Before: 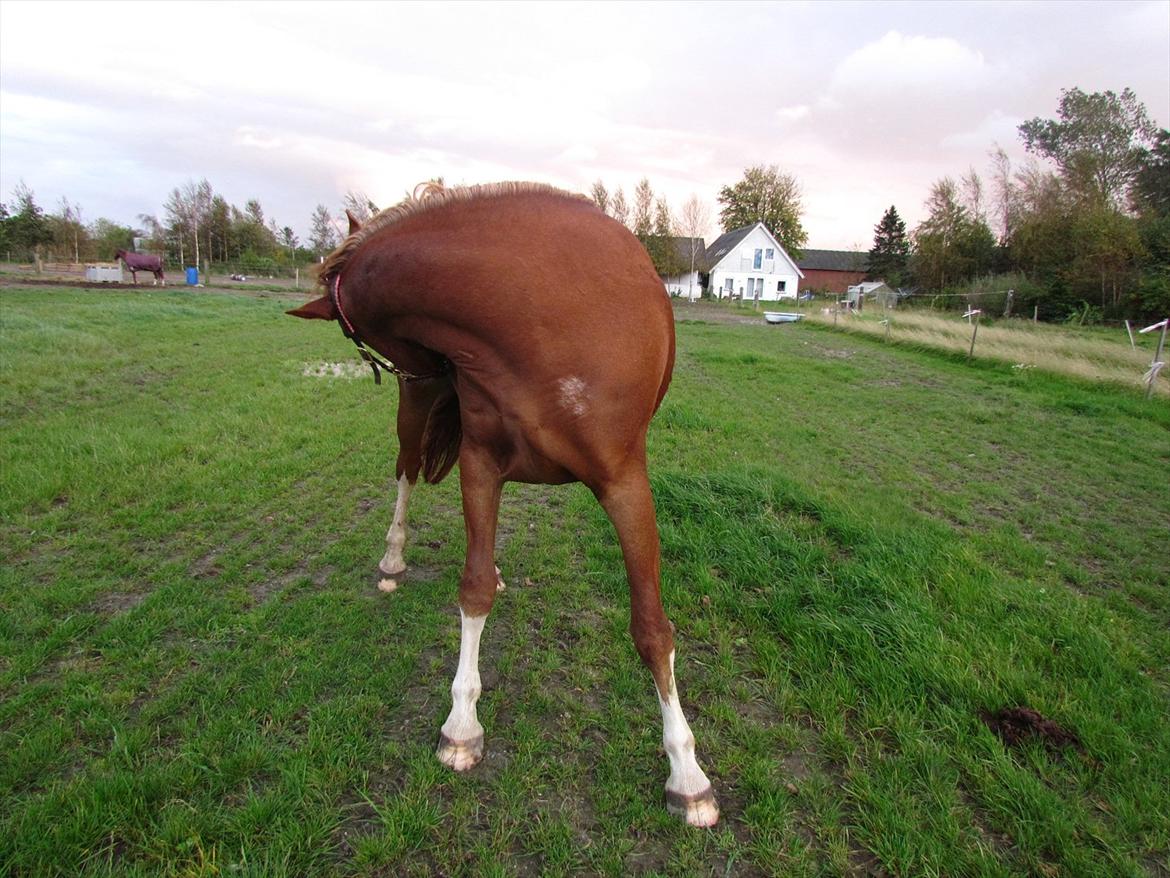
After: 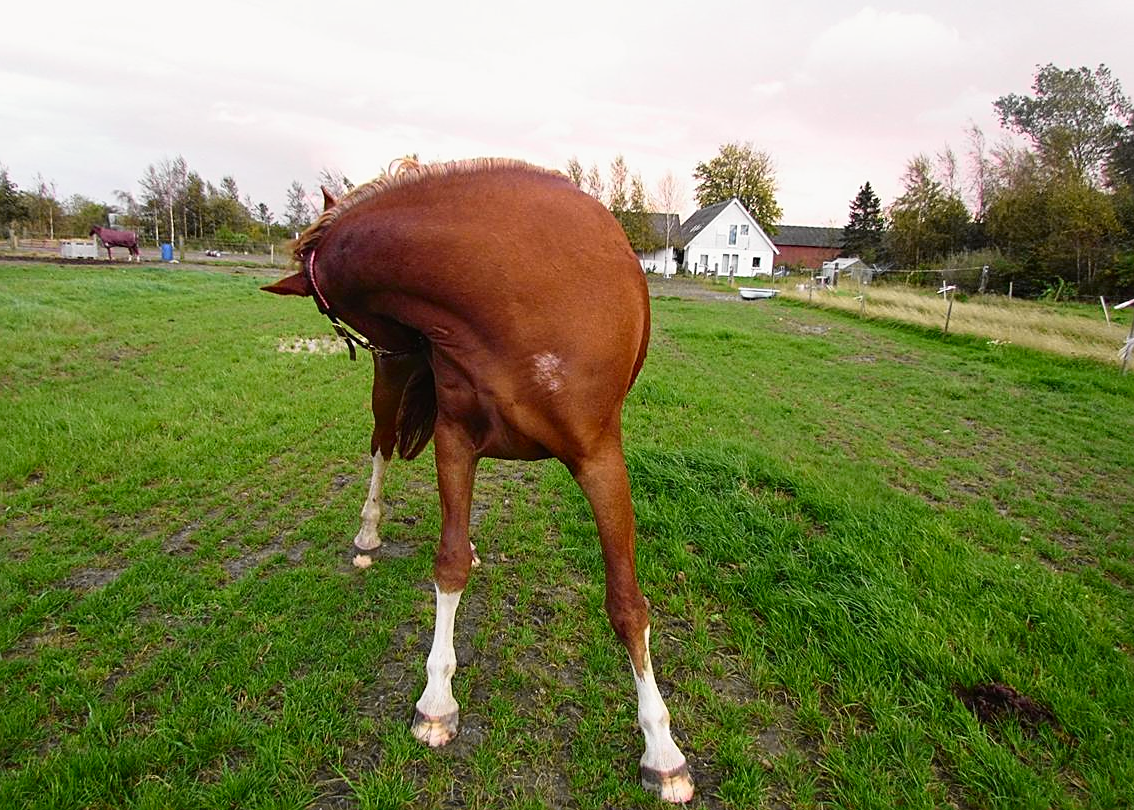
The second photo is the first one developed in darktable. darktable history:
tone curve: curves: ch0 [(0, 0.008) (0.107, 0.083) (0.283, 0.287) (0.461, 0.498) (0.64, 0.691) (0.822, 0.869) (0.998, 0.978)]; ch1 [(0, 0) (0.323, 0.339) (0.438, 0.422) (0.473, 0.487) (0.502, 0.502) (0.527, 0.53) (0.561, 0.583) (0.608, 0.629) (0.669, 0.704) (0.859, 0.899) (1, 1)]; ch2 [(0, 0) (0.33, 0.347) (0.421, 0.456) (0.473, 0.498) (0.502, 0.504) (0.522, 0.524) (0.549, 0.567) (0.585, 0.627) (0.676, 0.724) (1, 1)], color space Lab, independent channels
sharpen: on, module defaults
crop: left 2.143%, top 2.819%, right 0.916%, bottom 4.892%
